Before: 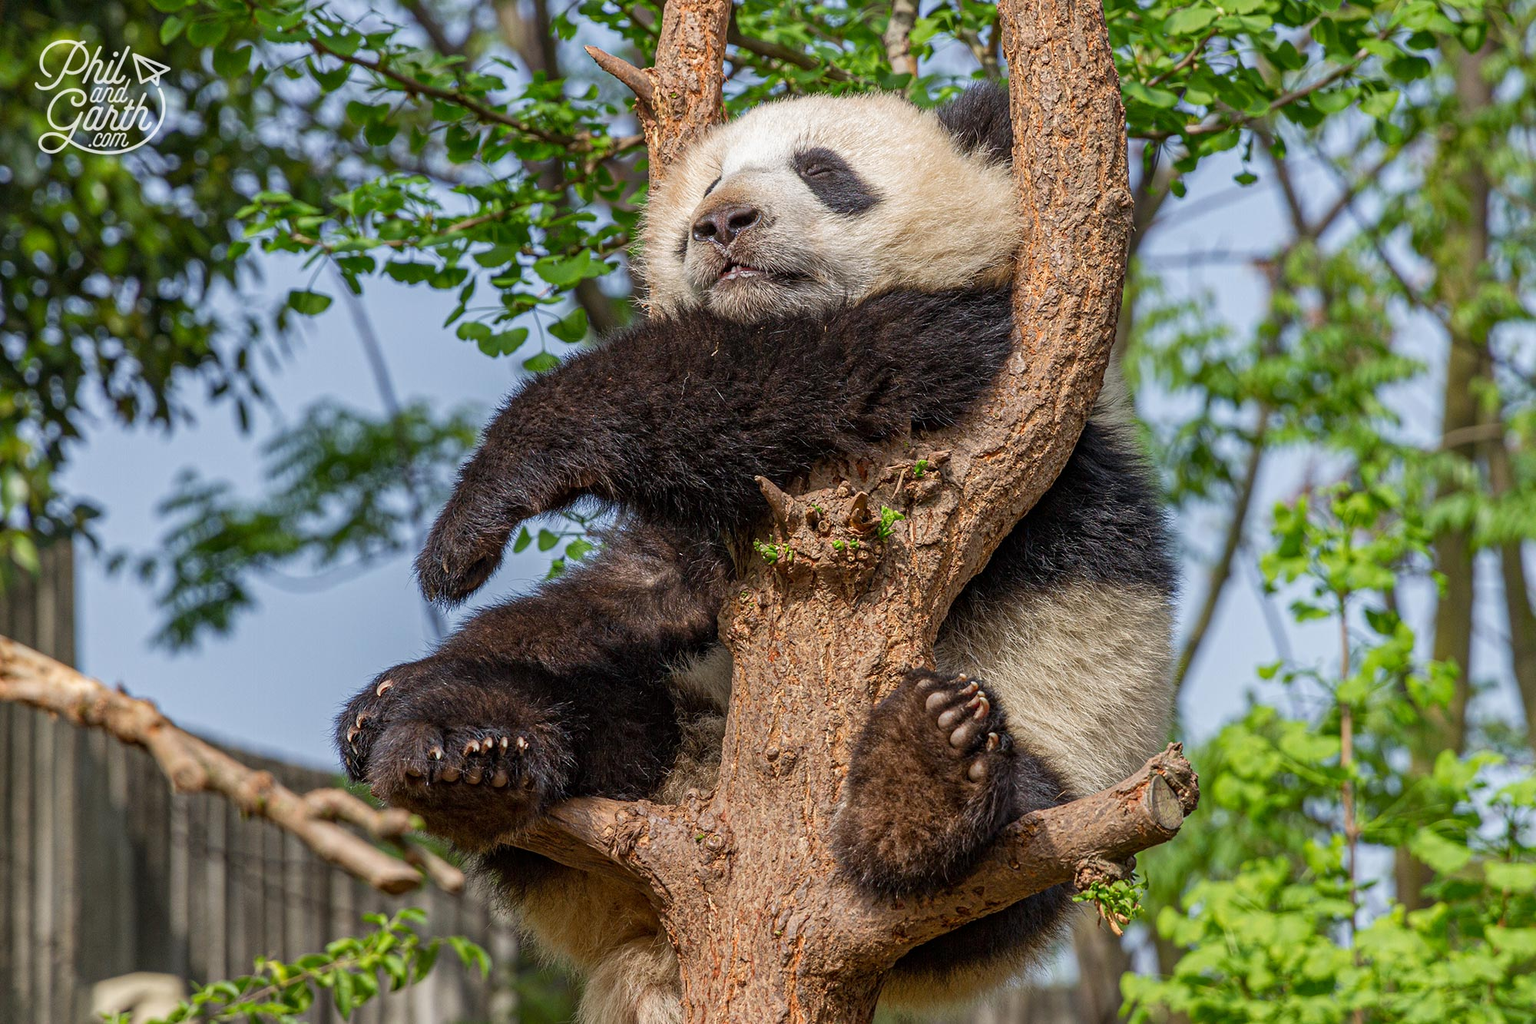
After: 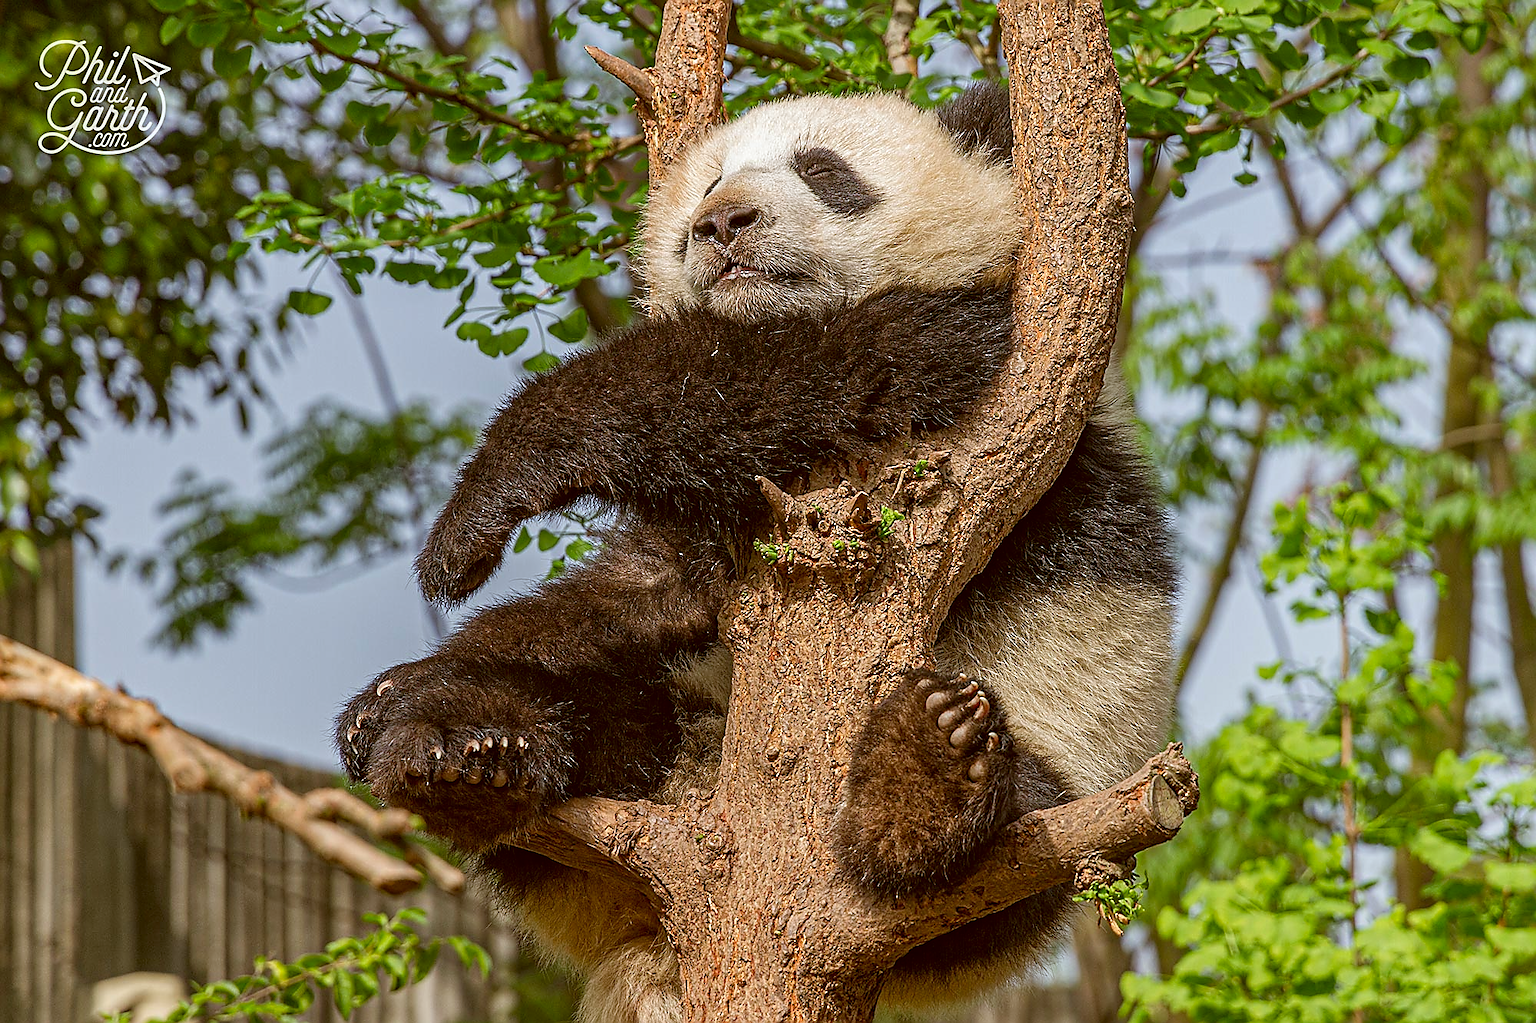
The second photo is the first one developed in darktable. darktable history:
color correction: highlights a* -0.585, highlights b* 0.155, shadows a* 4.98, shadows b* 20.11
sharpen: radius 1.364, amount 1.247, threshold 0.831
